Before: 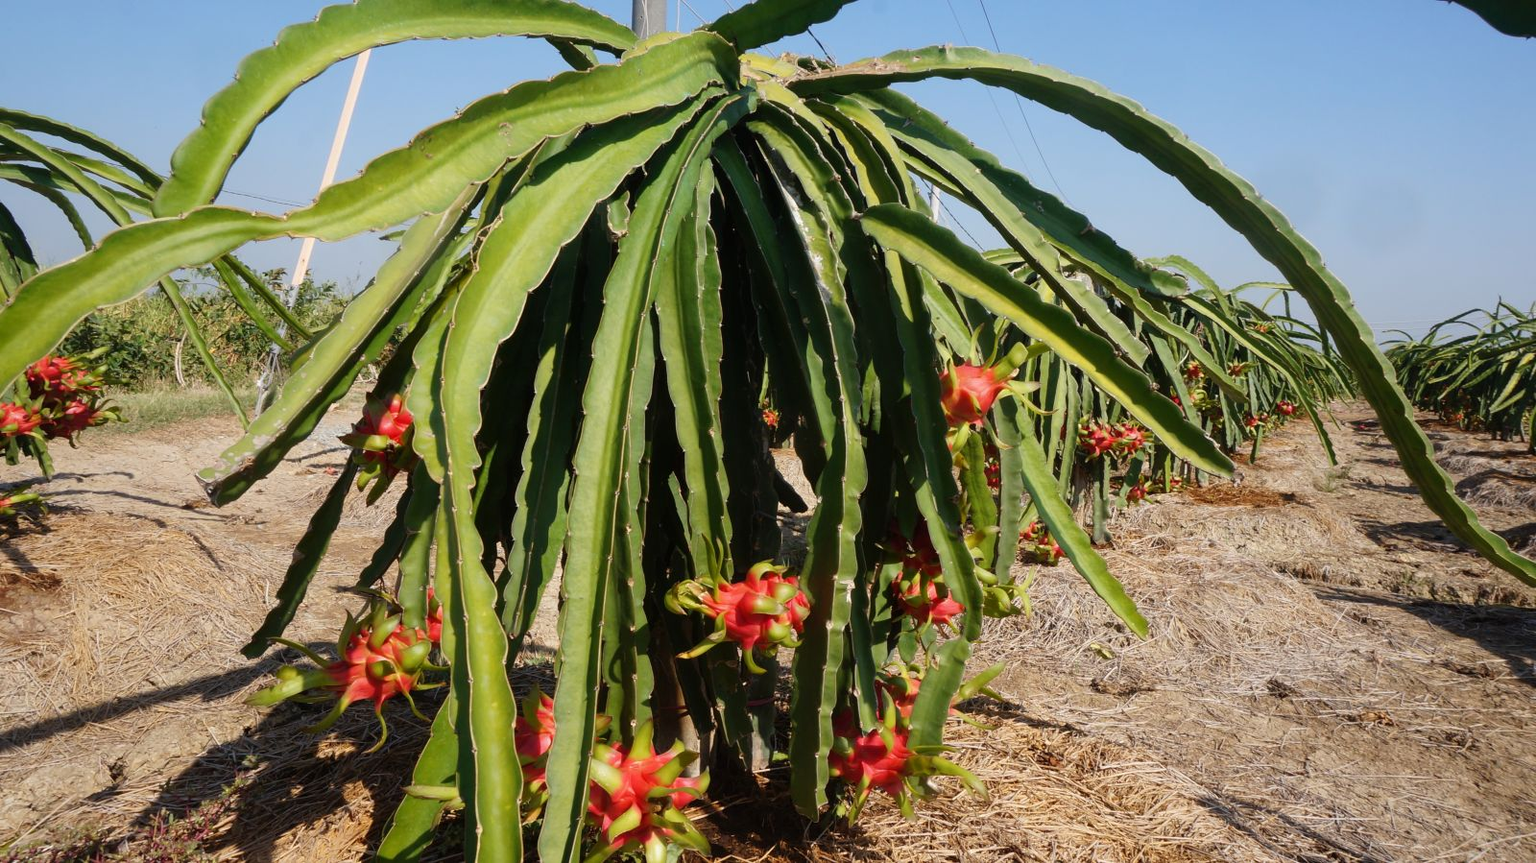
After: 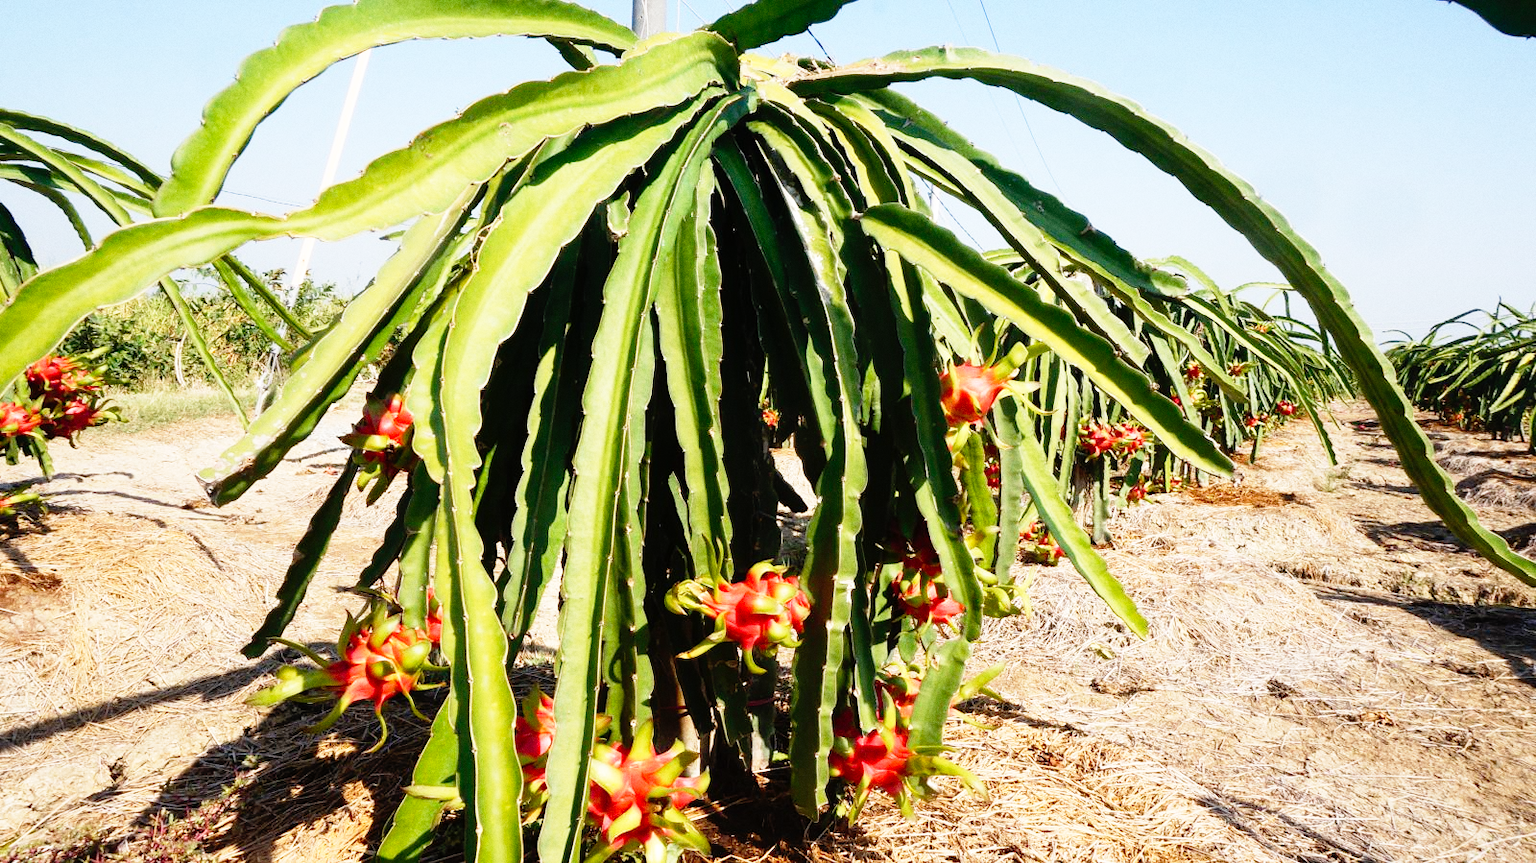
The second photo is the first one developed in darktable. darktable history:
grain: coarseness 0.47 ISO
base curve: curves: ch0 [(0, 0) (0.012, 0.01) (0.073, 0.168) (0.31, 0.711) (0.645, 0.957) (1, 1)], preserve colors none
